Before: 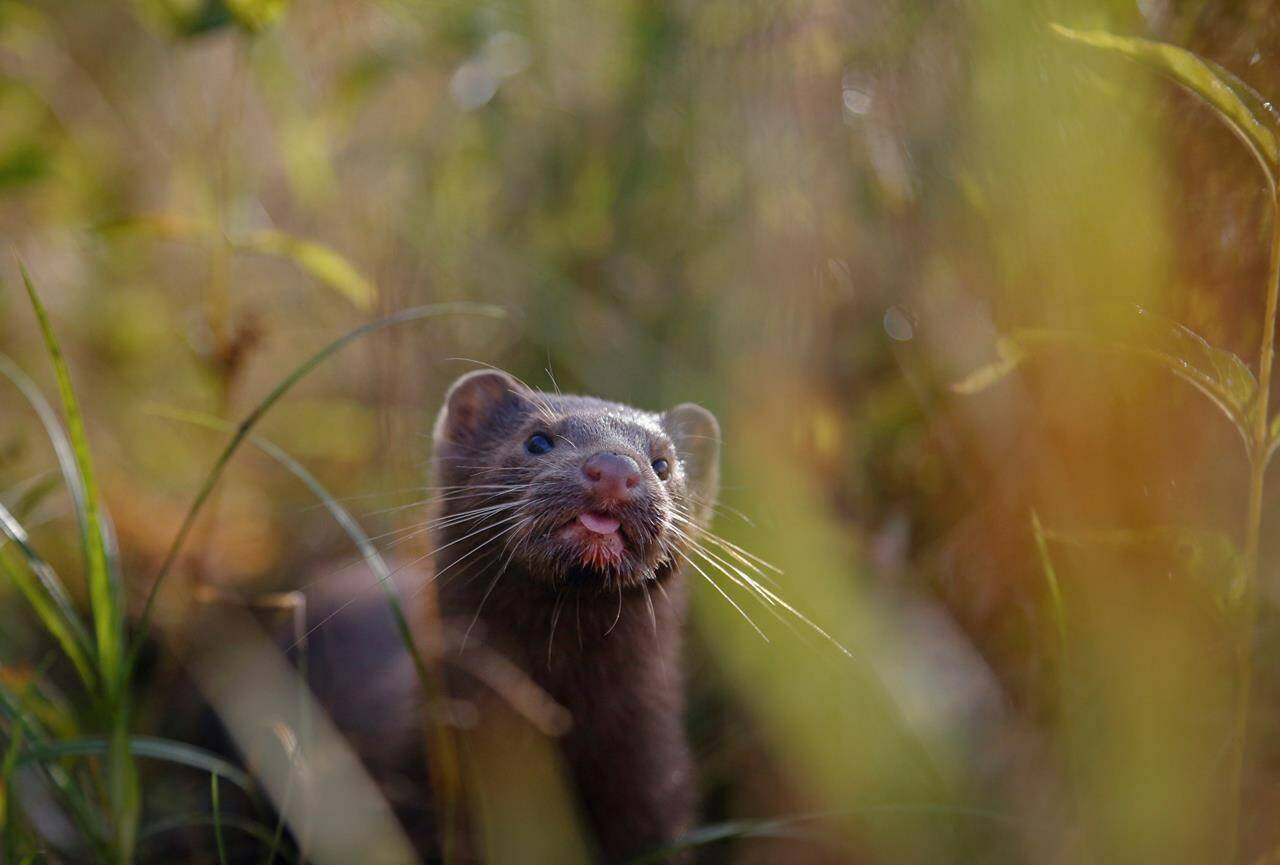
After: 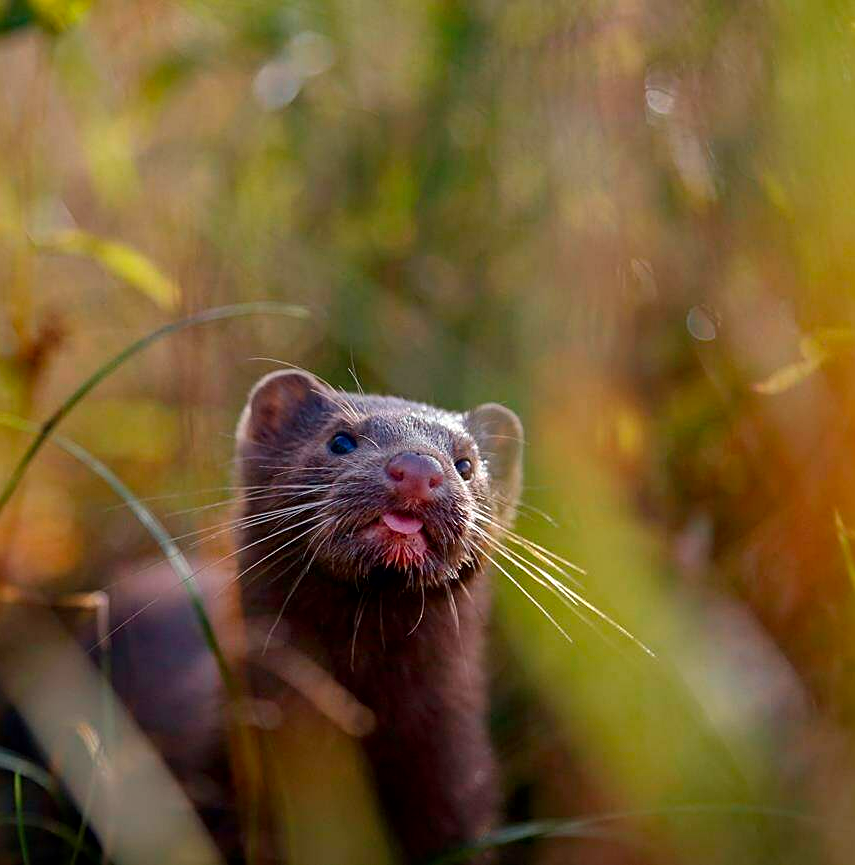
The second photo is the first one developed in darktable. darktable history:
crop: left 15.396%, right 17.78%
contrast brightness saturation: contrast 0.076, saturation 0.202
sharpen: on, module defaults
local contrast: mode bilateral grid, contrast 20, coarseness 51, detail 119%, midtone range 0.2
